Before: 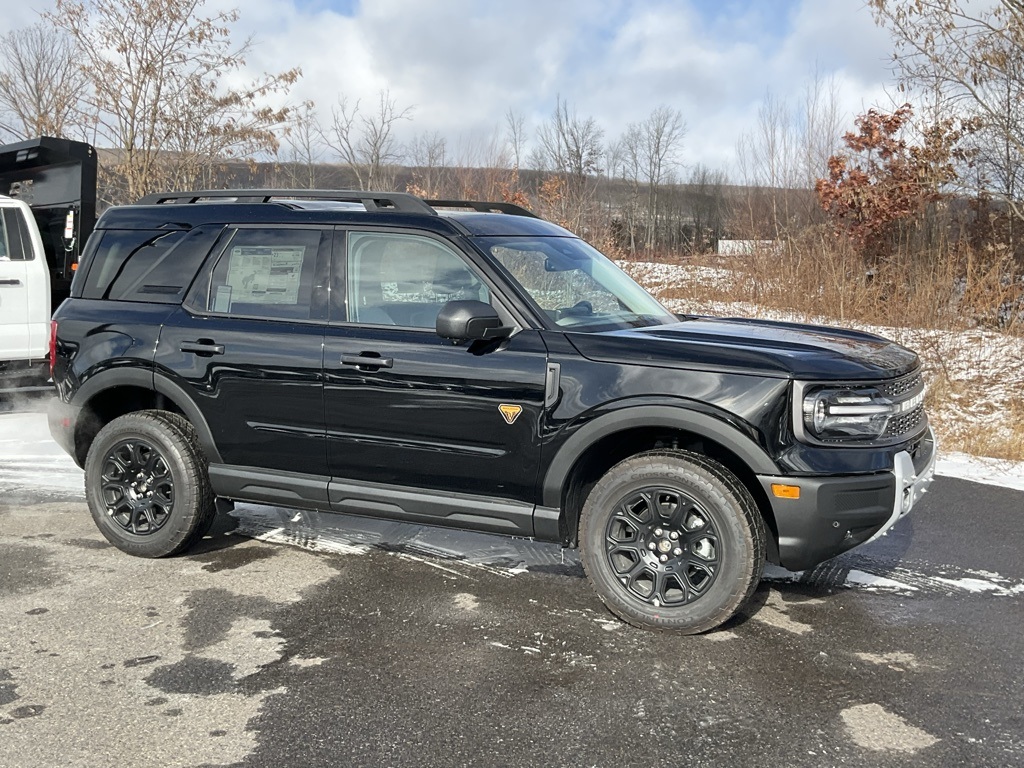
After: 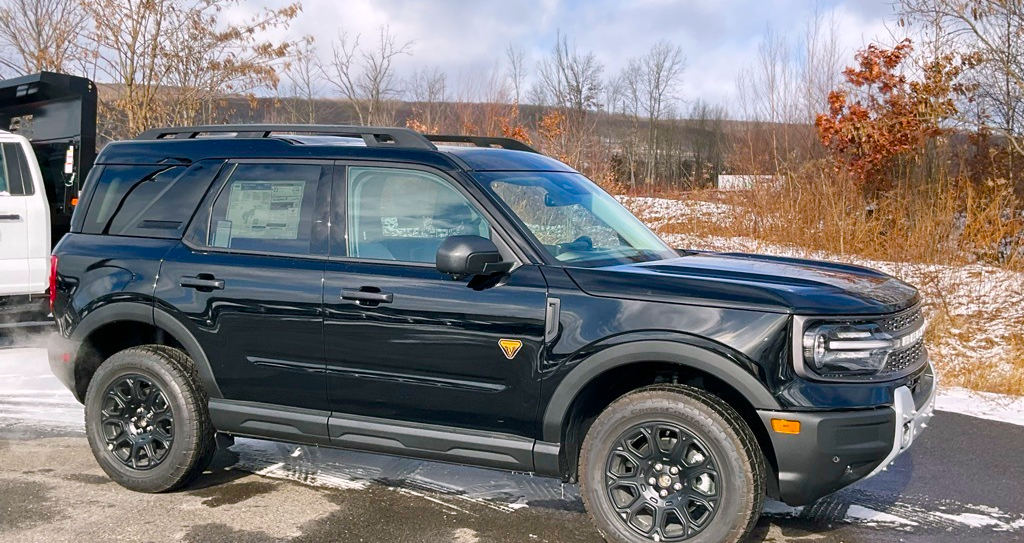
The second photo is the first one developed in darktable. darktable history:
crop and rotate: top 8.543%, bottom 20.678%
color balance rgb: highlights gain › chroma 1.493%, highlights gain › hue 312.36°, linear chroma grading › global chroma 10.49%, perceptual saturation grading › global saturation 27.429%, perceptual saturation grading › highlights -27.879%, perceptual saturation grading › mid-tones 15.16%, perceptual saturation grading › shadows 34.03%, global vibrance 20%
